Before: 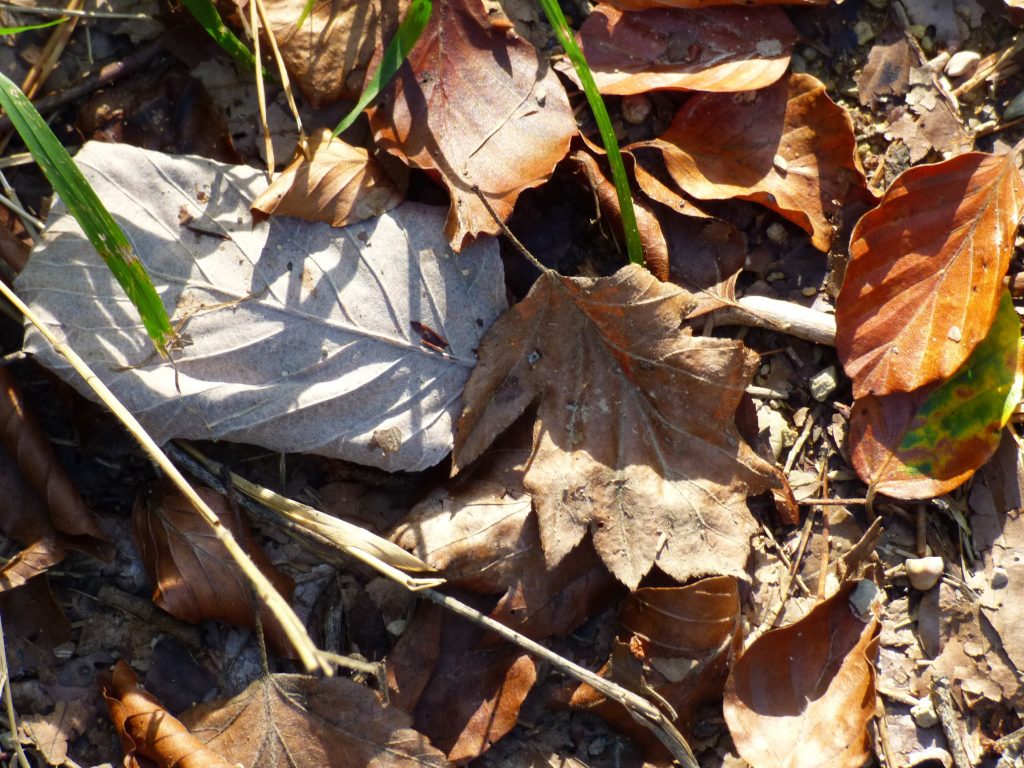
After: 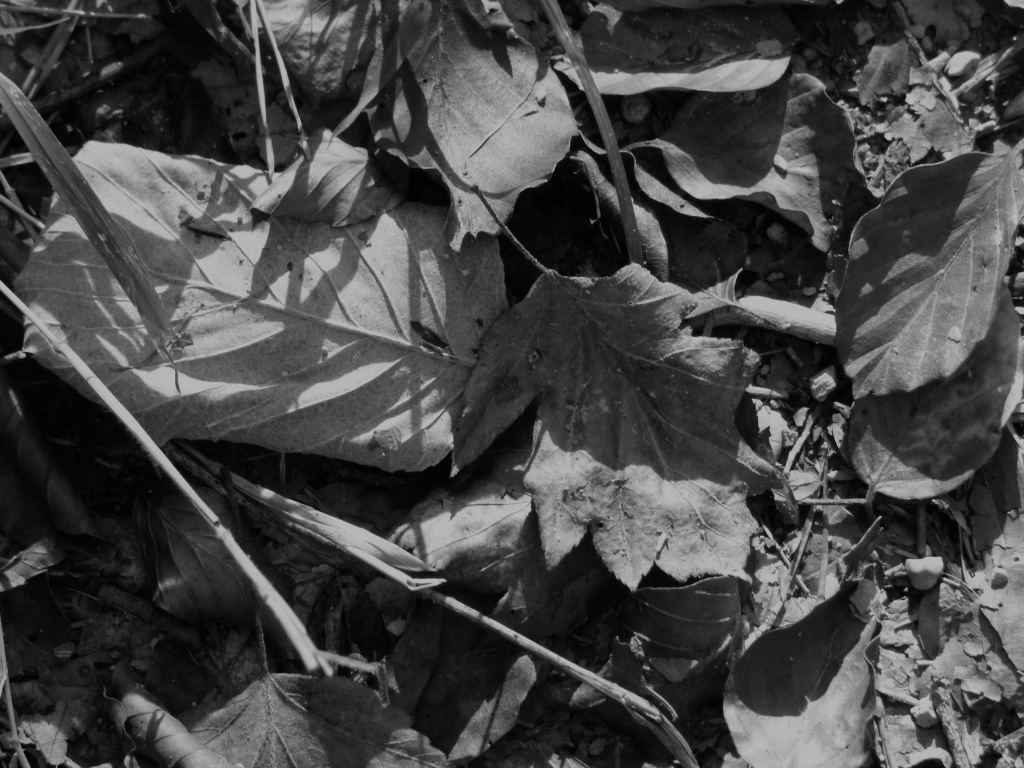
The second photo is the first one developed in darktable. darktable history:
monochrome: a 32, b 64, size 2.3
exposure: exposure -1 EV, compensate highlight preservation false
